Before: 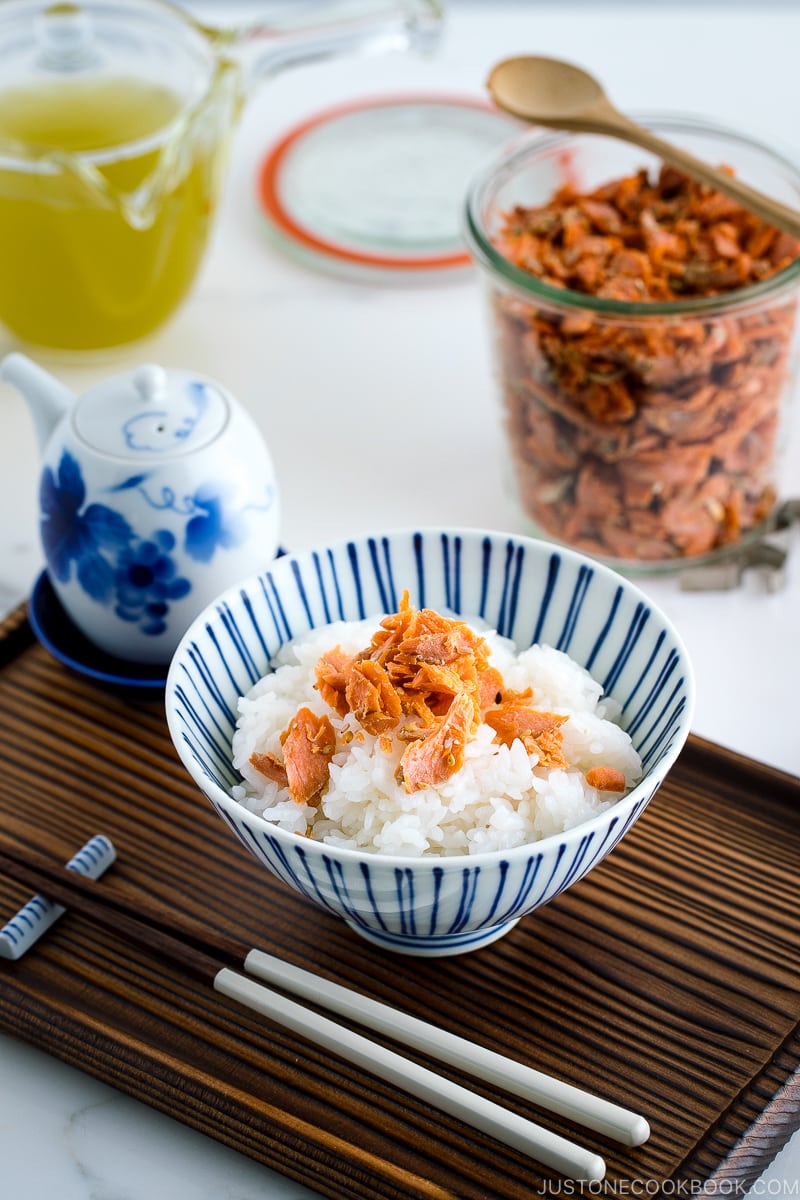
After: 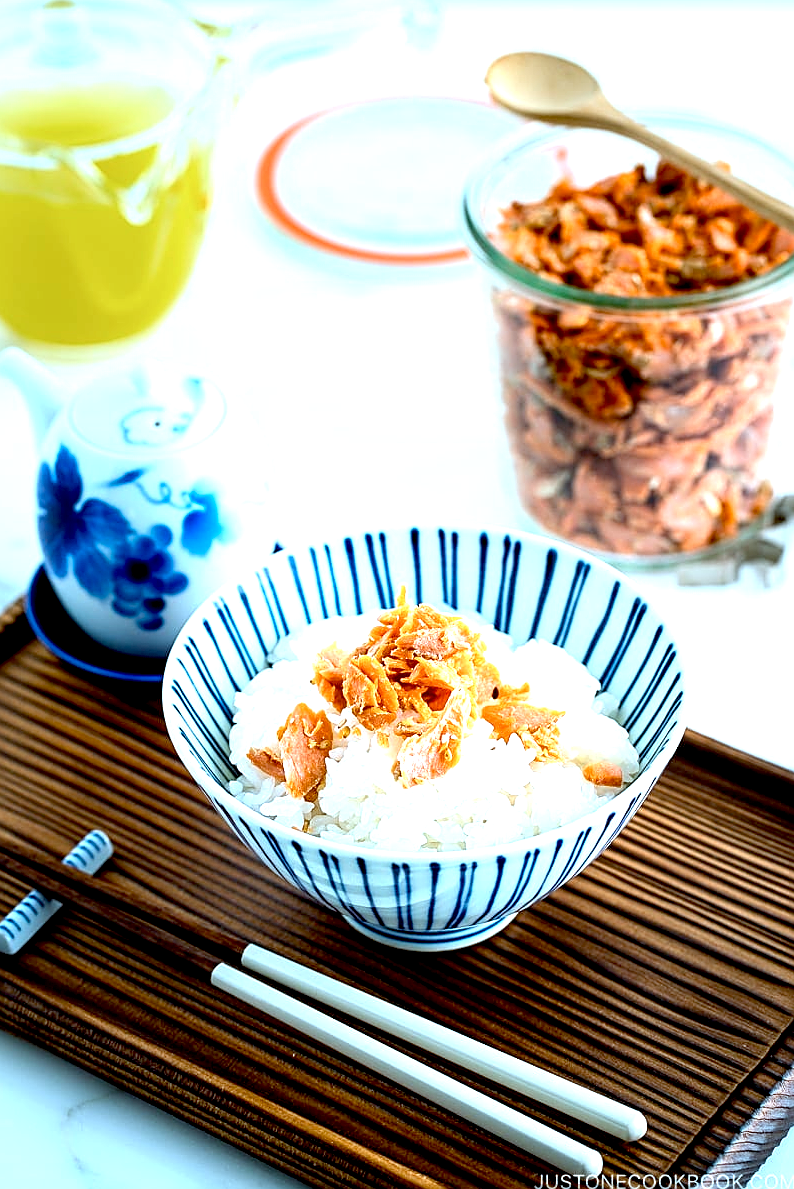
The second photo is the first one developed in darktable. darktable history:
sharpen: on, module defaults
exposure: black level correction 0.011, exposure 1.088 EV, compensate exposure bias true, compensate highlight preservation false
color correction: highlights a* -11.71, highlights b* -15.58
crop: left 0.434%, top 0.485%, right 0.244%, bottom 0.386%
